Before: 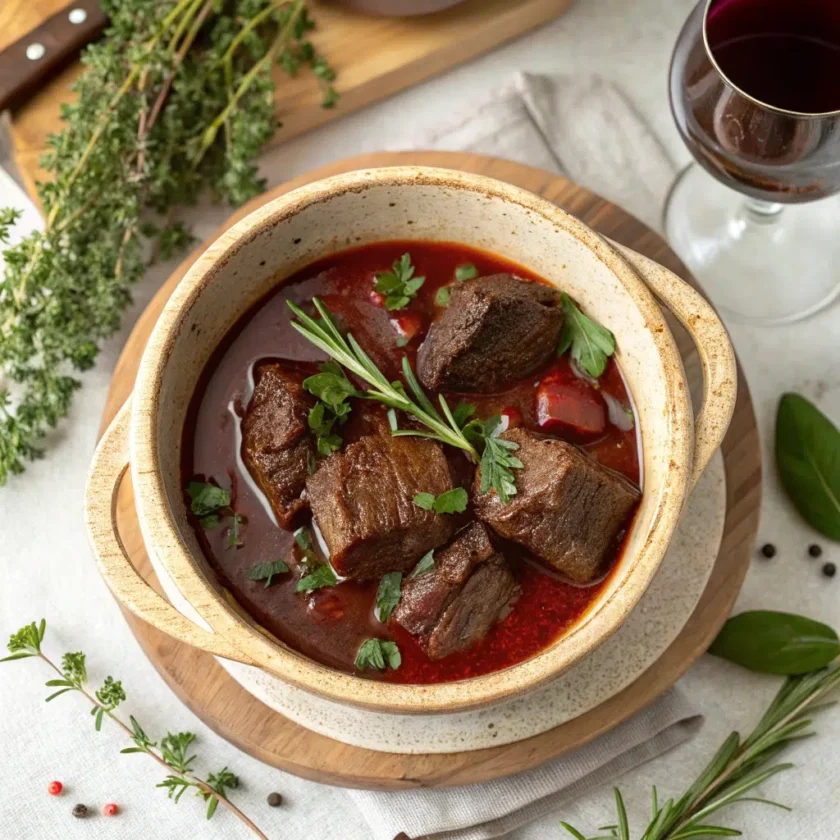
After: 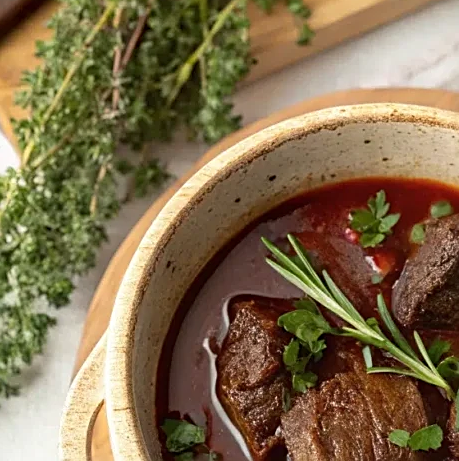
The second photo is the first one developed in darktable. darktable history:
sharpen: on, module defaults
crop and rotate: left 3.047%, top 7.509%, right 42.236%, bottom 37.598%
